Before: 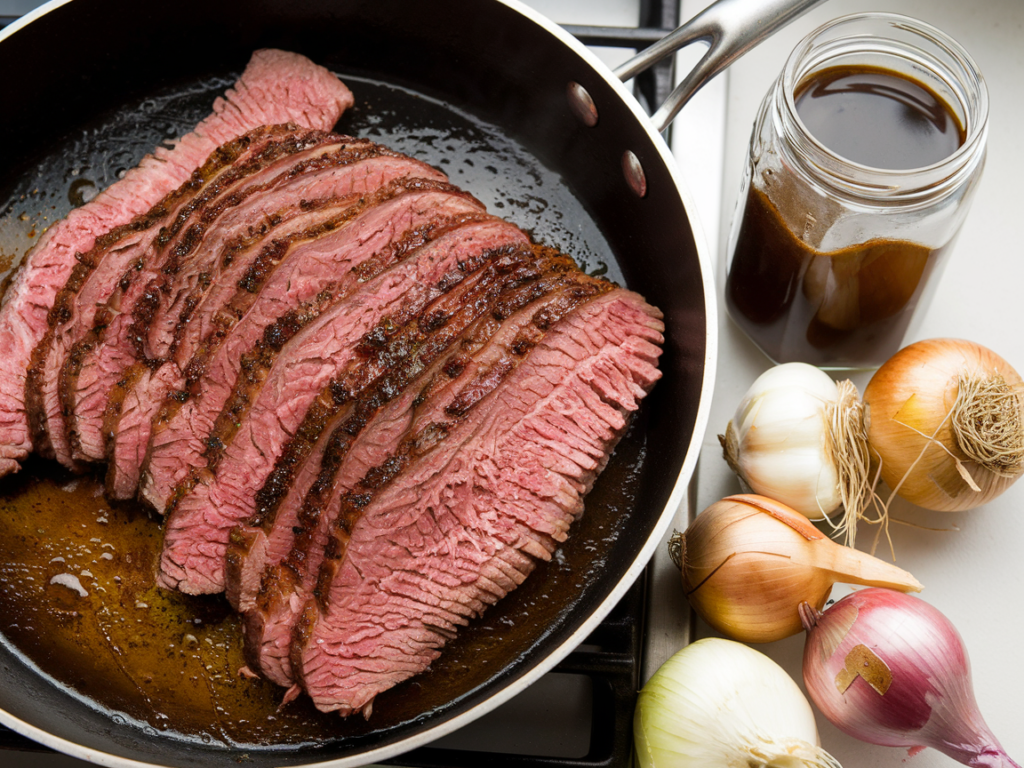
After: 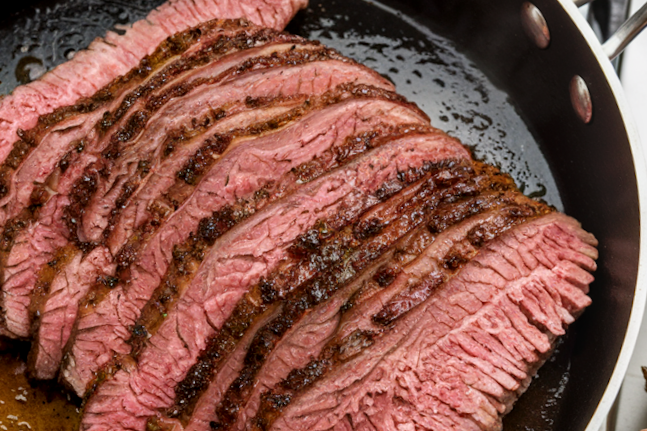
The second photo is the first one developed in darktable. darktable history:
local contrast: on, module defaults
crop and rotate: angle -4.99°, left 2.122%, top 6.945%, right 27.566%, bottom 30.519%
